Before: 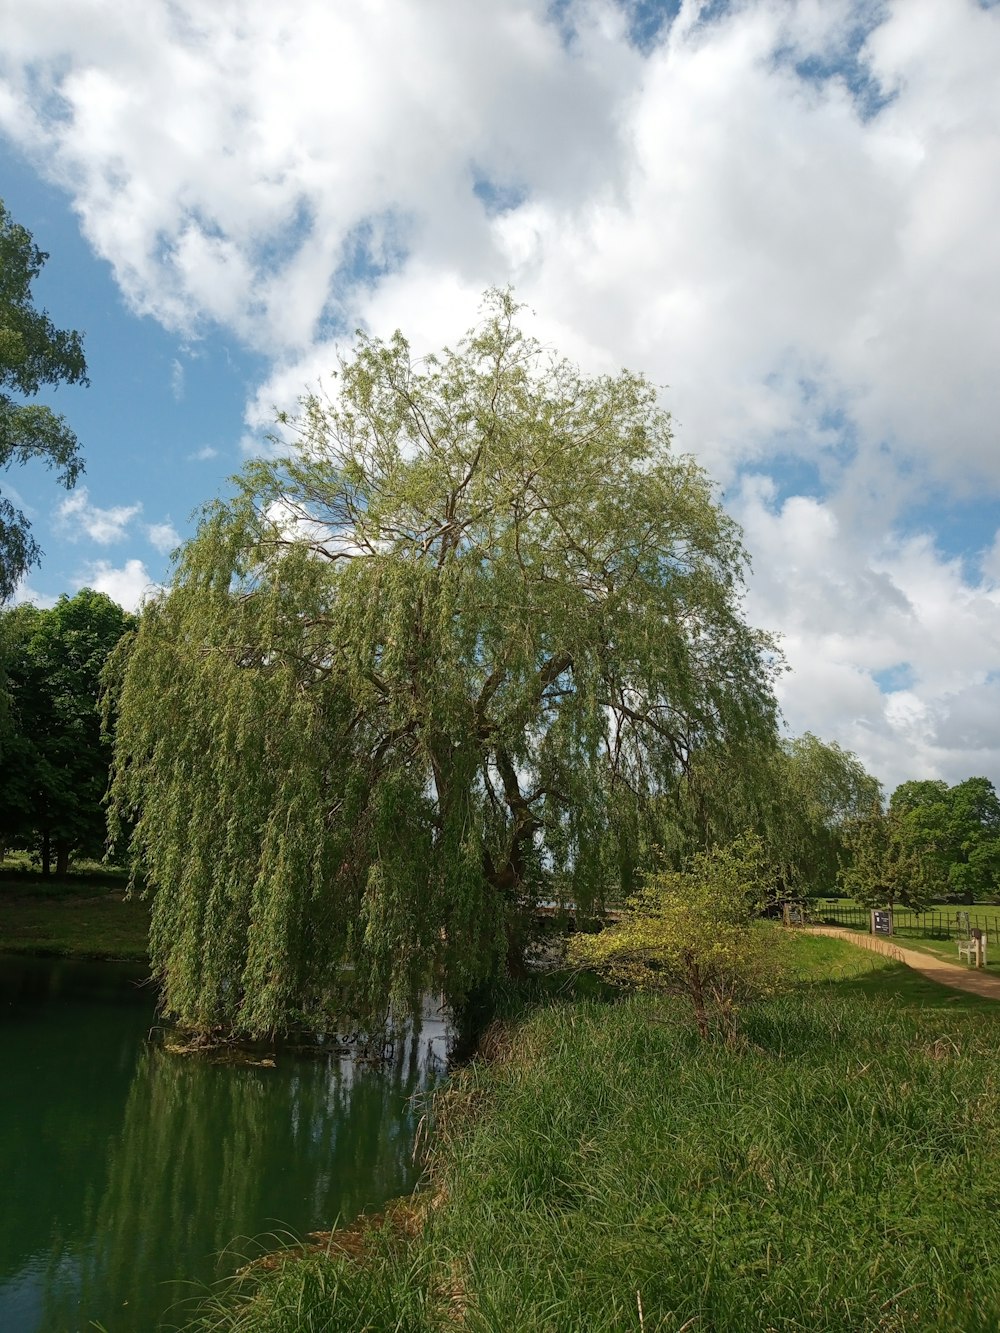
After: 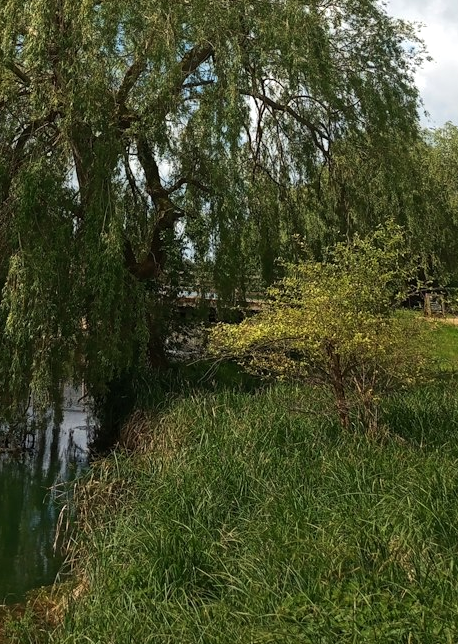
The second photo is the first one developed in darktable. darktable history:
crop: left 35.976%, top 45.819%, right 18.162%, bottom 5.807%
tone equalizer: -8 EV -0.417 EV, -7 EV -0.389 EV, -6 EV -0.333 EV, -5 EV -0.222 EV, -3 EV 0.222 EV, -2 EV 0.333 EV, -1 EV 0.389 EV, +0 EV 0.417 EV, edges refinement/feathering 500, mask exposure compensation -1.57 EV, preserve details no
